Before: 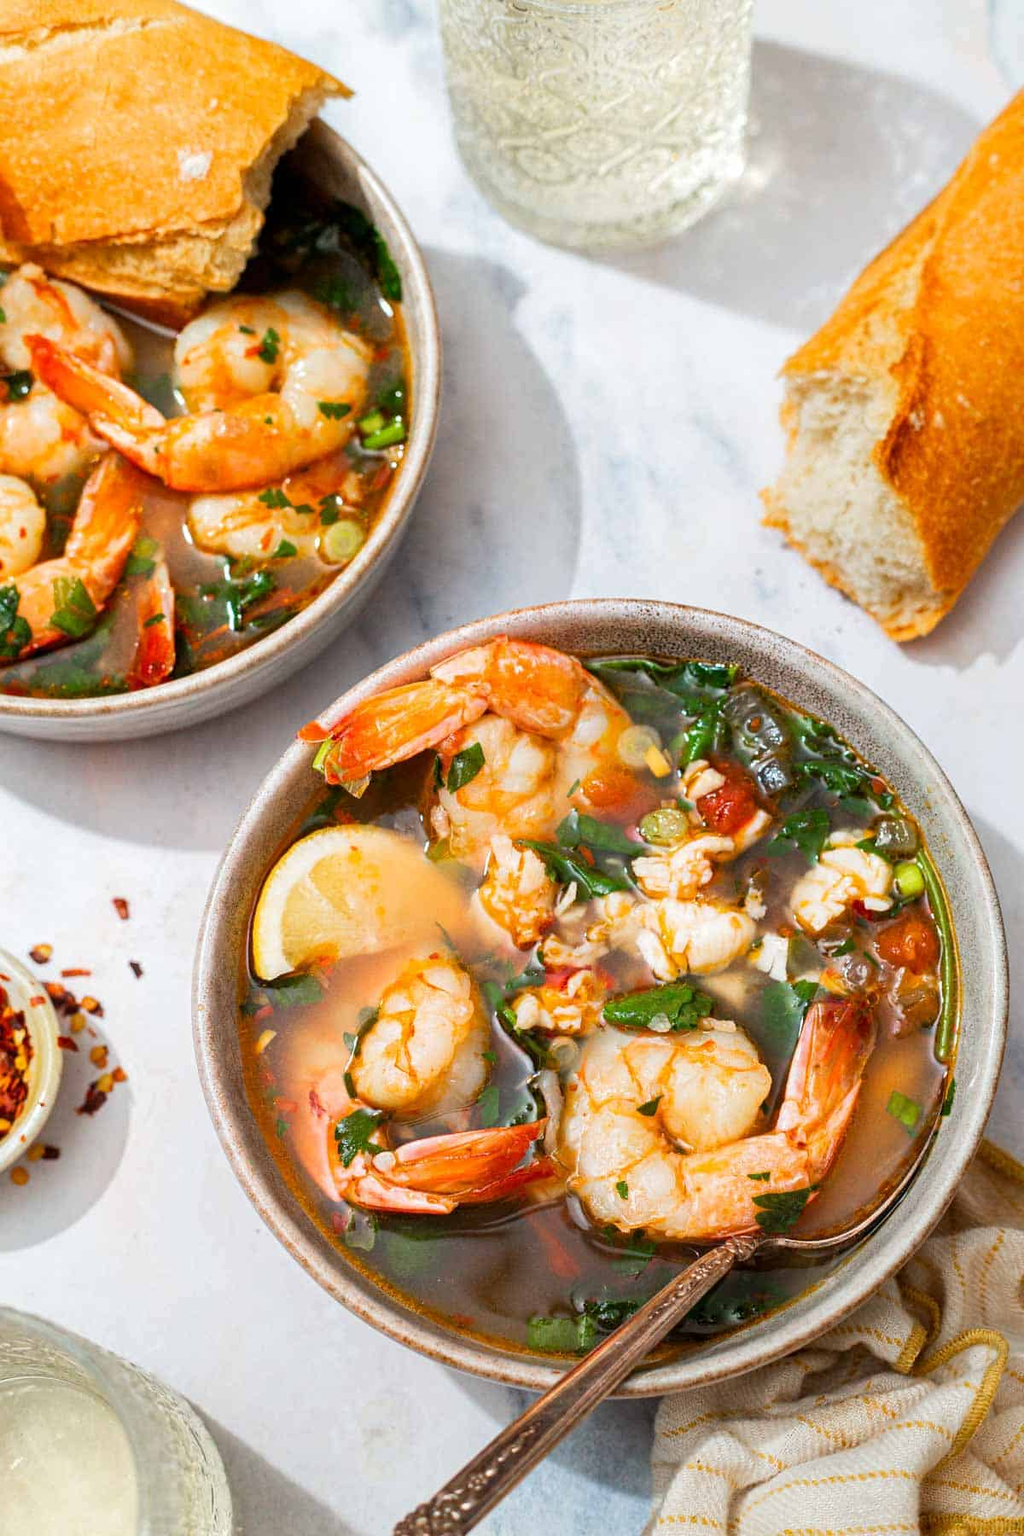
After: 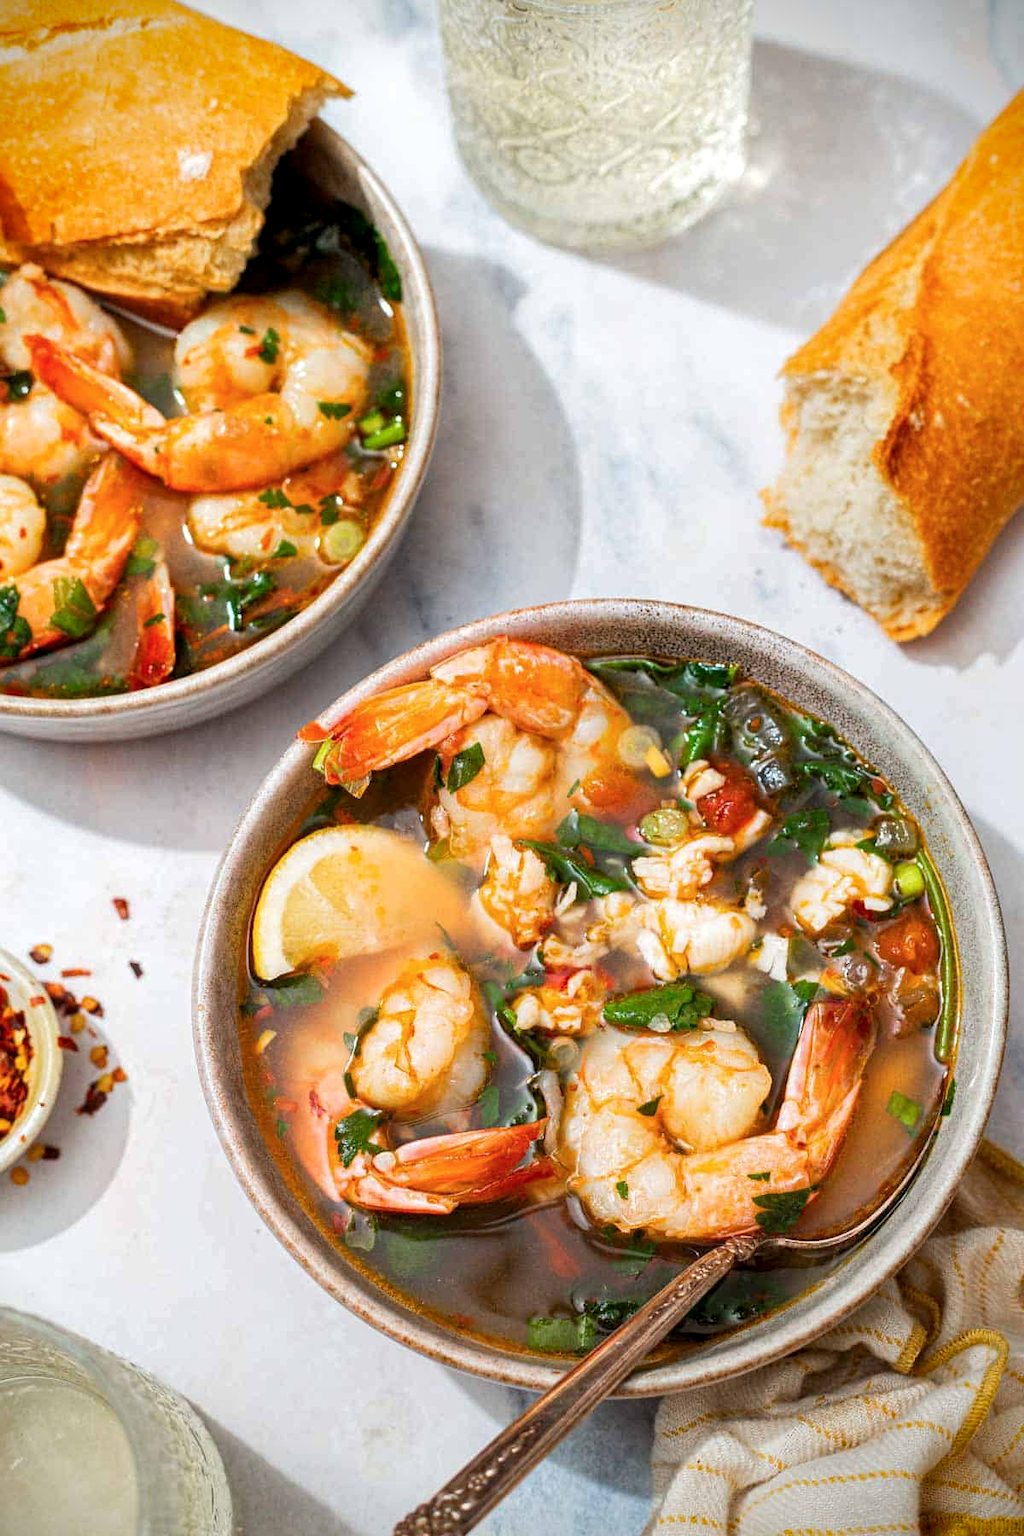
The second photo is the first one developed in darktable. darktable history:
local contrast: highlights 100%, shadows 103%, detail 120%, midtone range 0.2
vignetting: fall-off start 91.38%, brightness -0.99, saturation 0.496
color balance rgb: perceptual saturation grading › global saturation 0.486%
